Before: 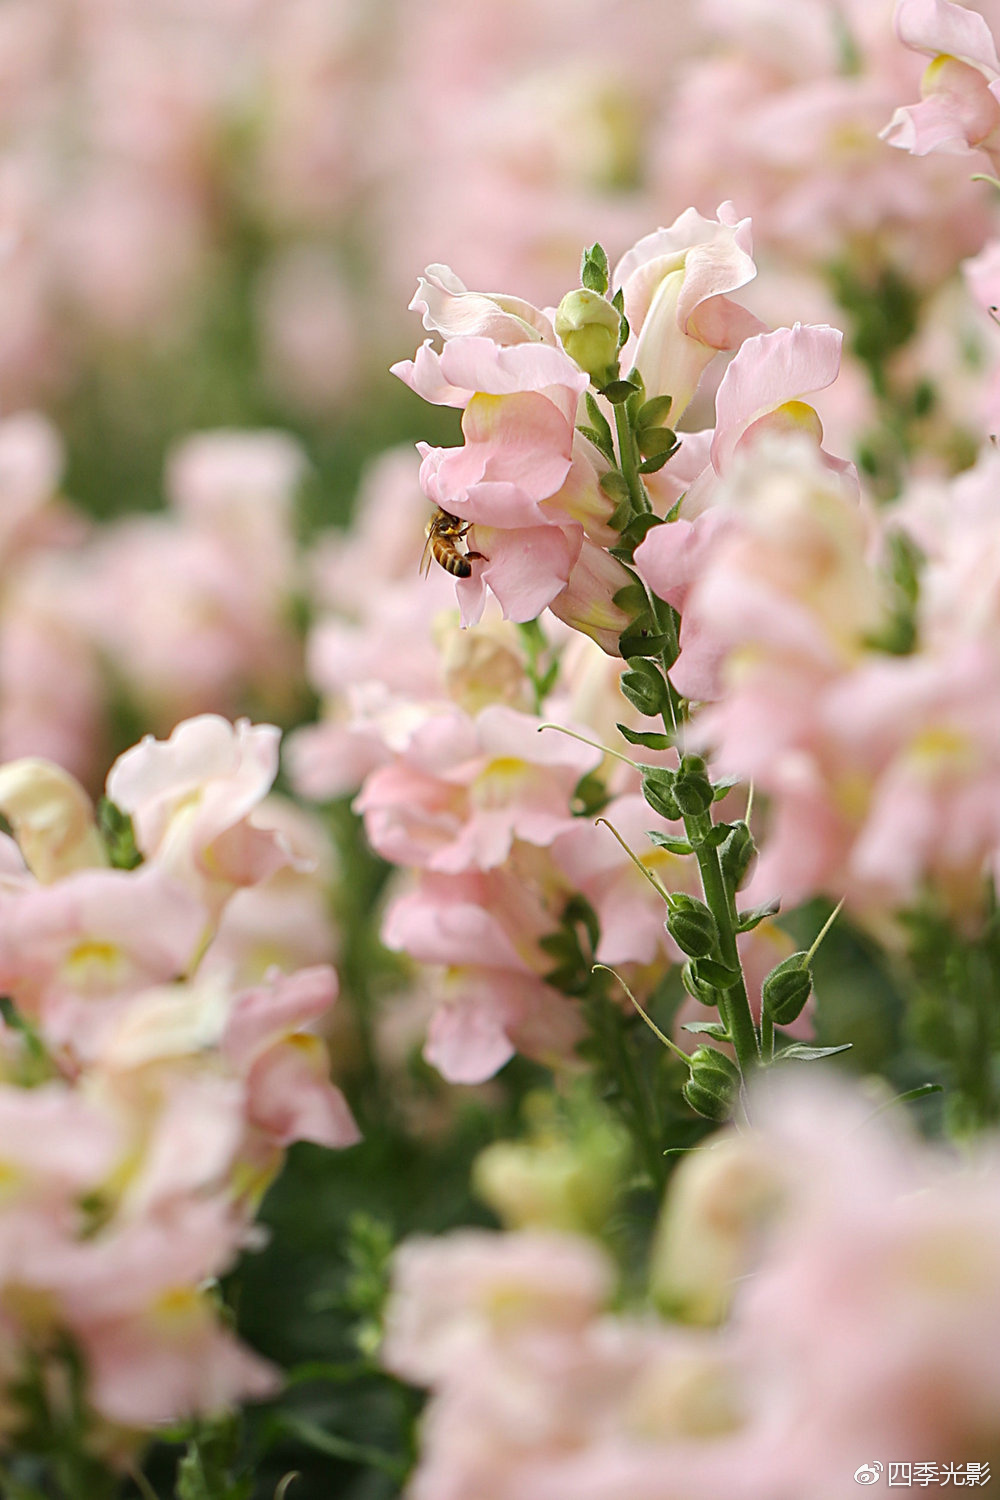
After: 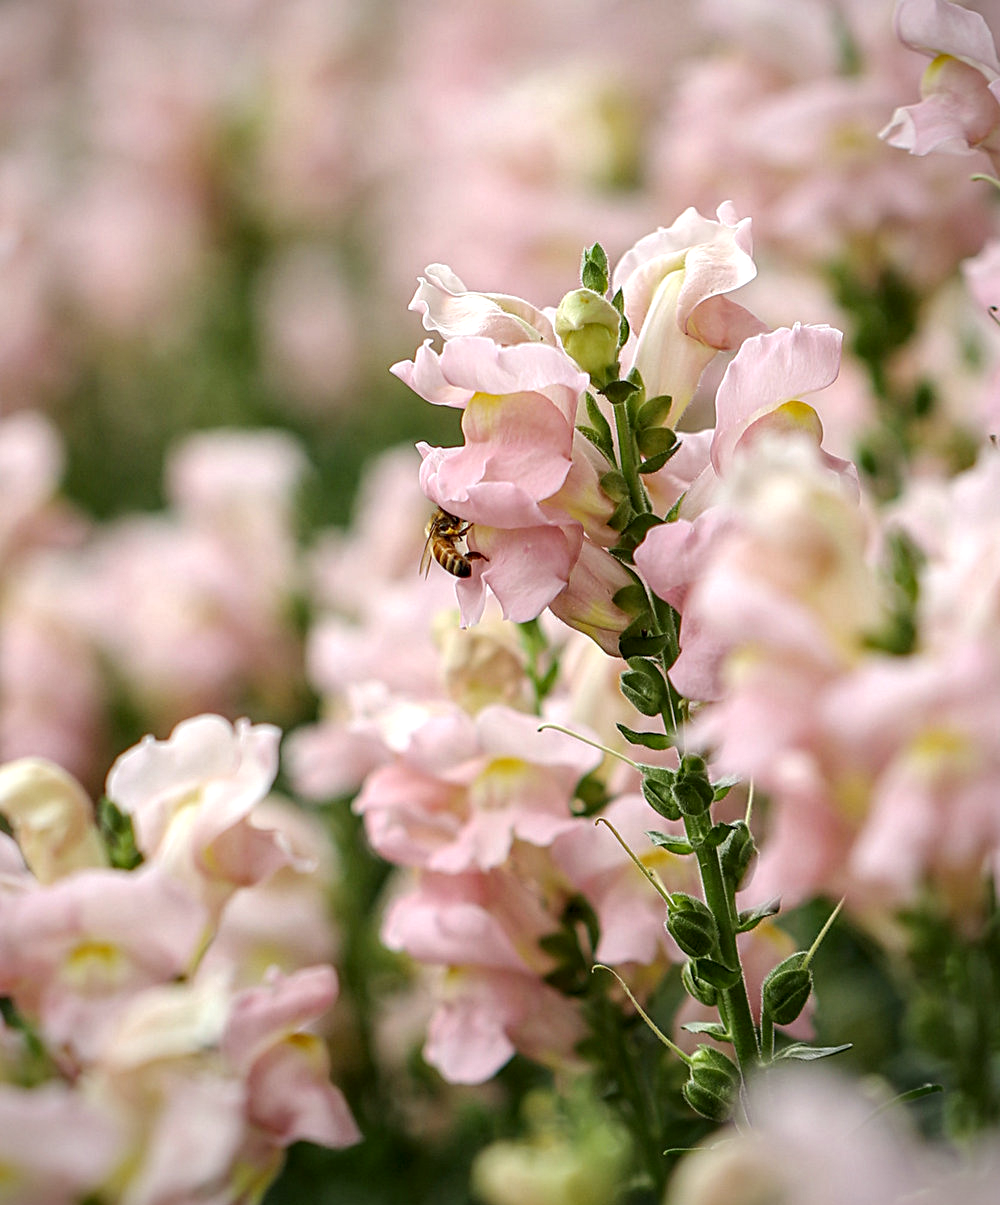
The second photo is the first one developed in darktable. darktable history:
local contrast: highlights 21%, detail 150%
crop: bottom 19.627%
vignetting: saturation -0.02, center (-0.031, -0.038)
